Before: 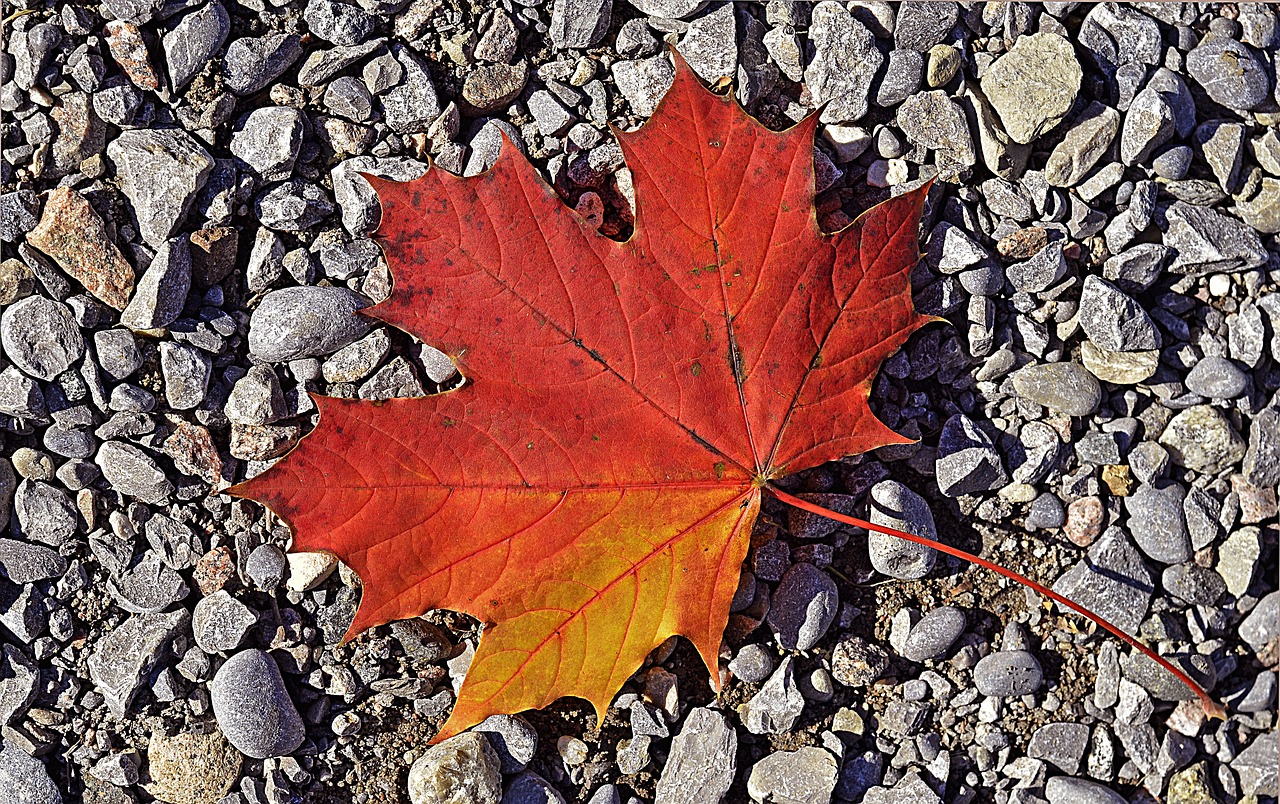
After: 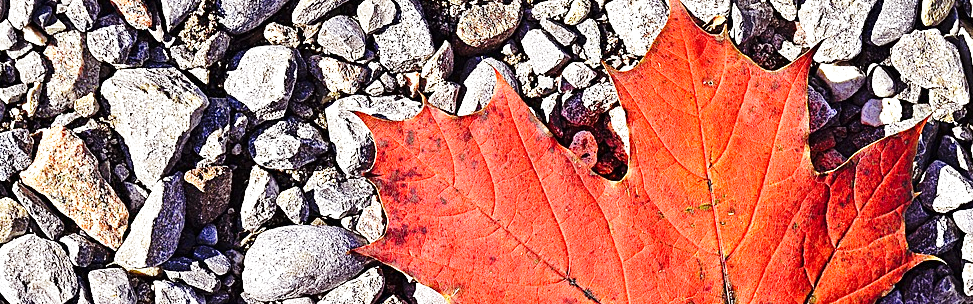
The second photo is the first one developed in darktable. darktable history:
base curve: curves: ch0 [(0, 0) (0.028, 0.03) (0.121, 0.232) (0.46, 0.748) (0.859, 0.968) (1, 1)], preserve colors none
crop: left 0.524%, top 7.627%, right 23.431%, bottom 54.485%
exposure: exposure 0.608 EV, compensate exposure bias true, compensate highlight preservation false
